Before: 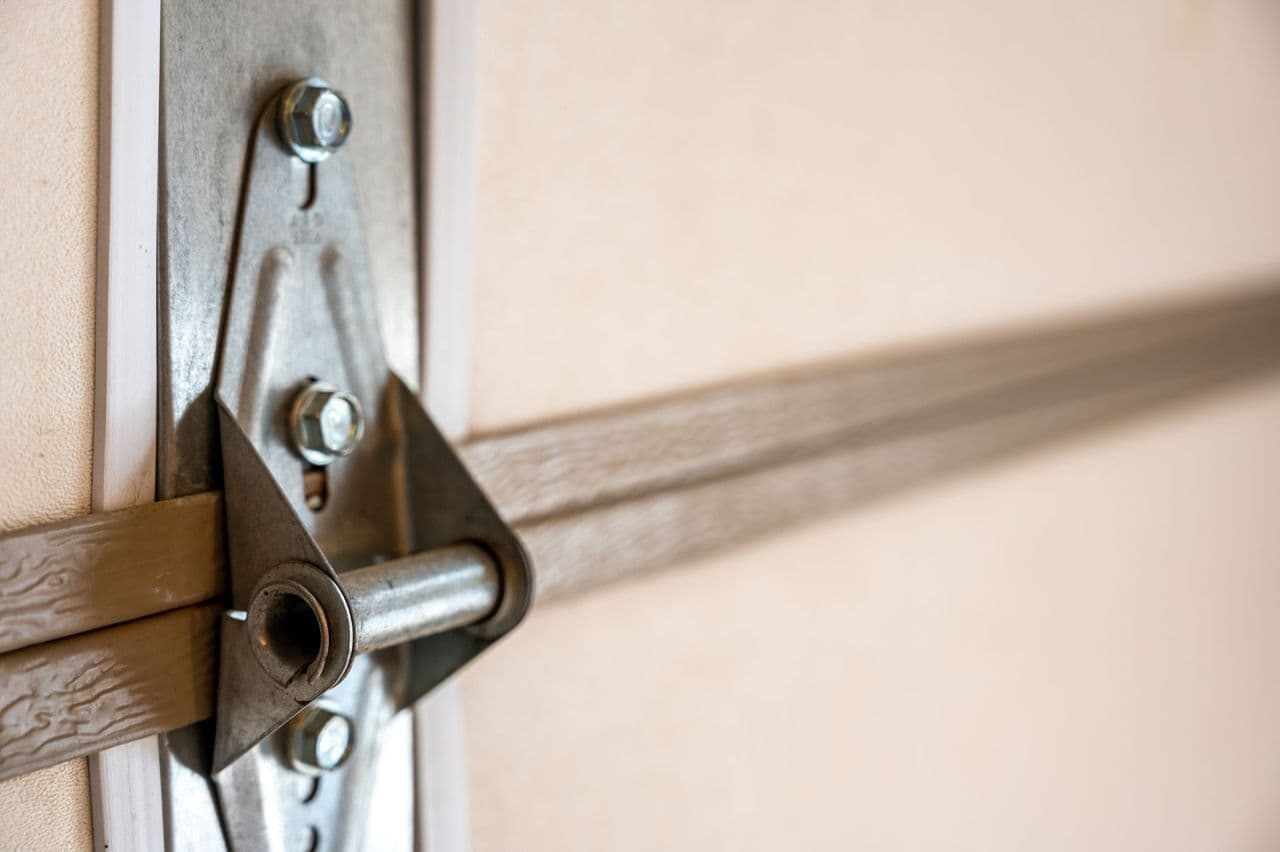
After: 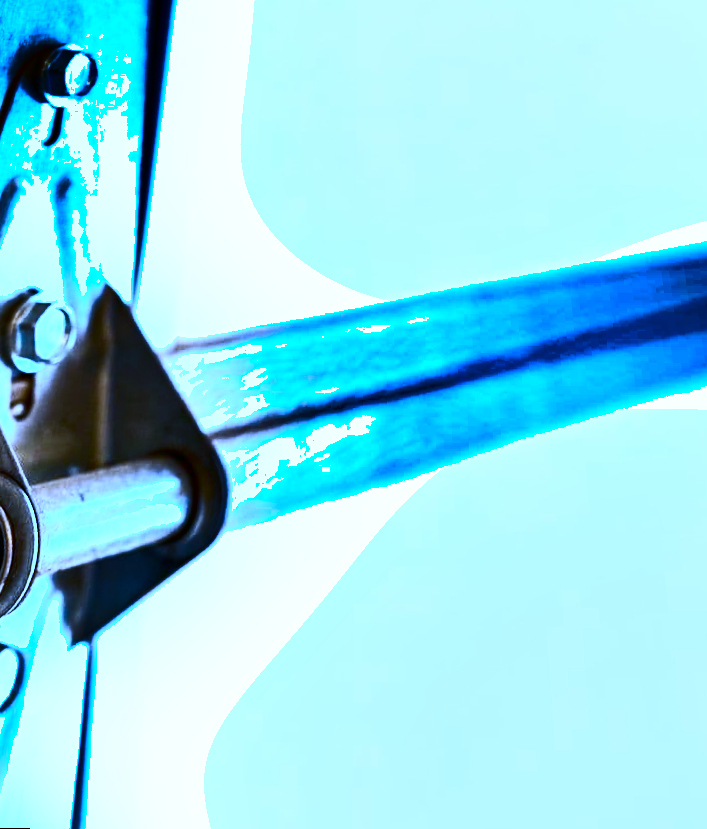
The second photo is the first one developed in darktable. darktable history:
exposure: black level correction 0, exposure 1 EV, compensate exposure bias true, compensate highlight preservation false
crop and rotate: left 15.546%, right 17.787%
rotate and perspective: rotation 0.72°, lens shift (vertical) -0.352, lens shift (horizontal) -0.051, crop left 0.152, crop right 0.859, crop top 0.019, crop bottom 0.964
shadows and highlights: shadows 19.13, highlights -83.41, soften with gaussian
contrast brightness saturation: contrast 0.4, brightness 0.05, saturation 0.25
white balance: red 0.766, blue 1.537
